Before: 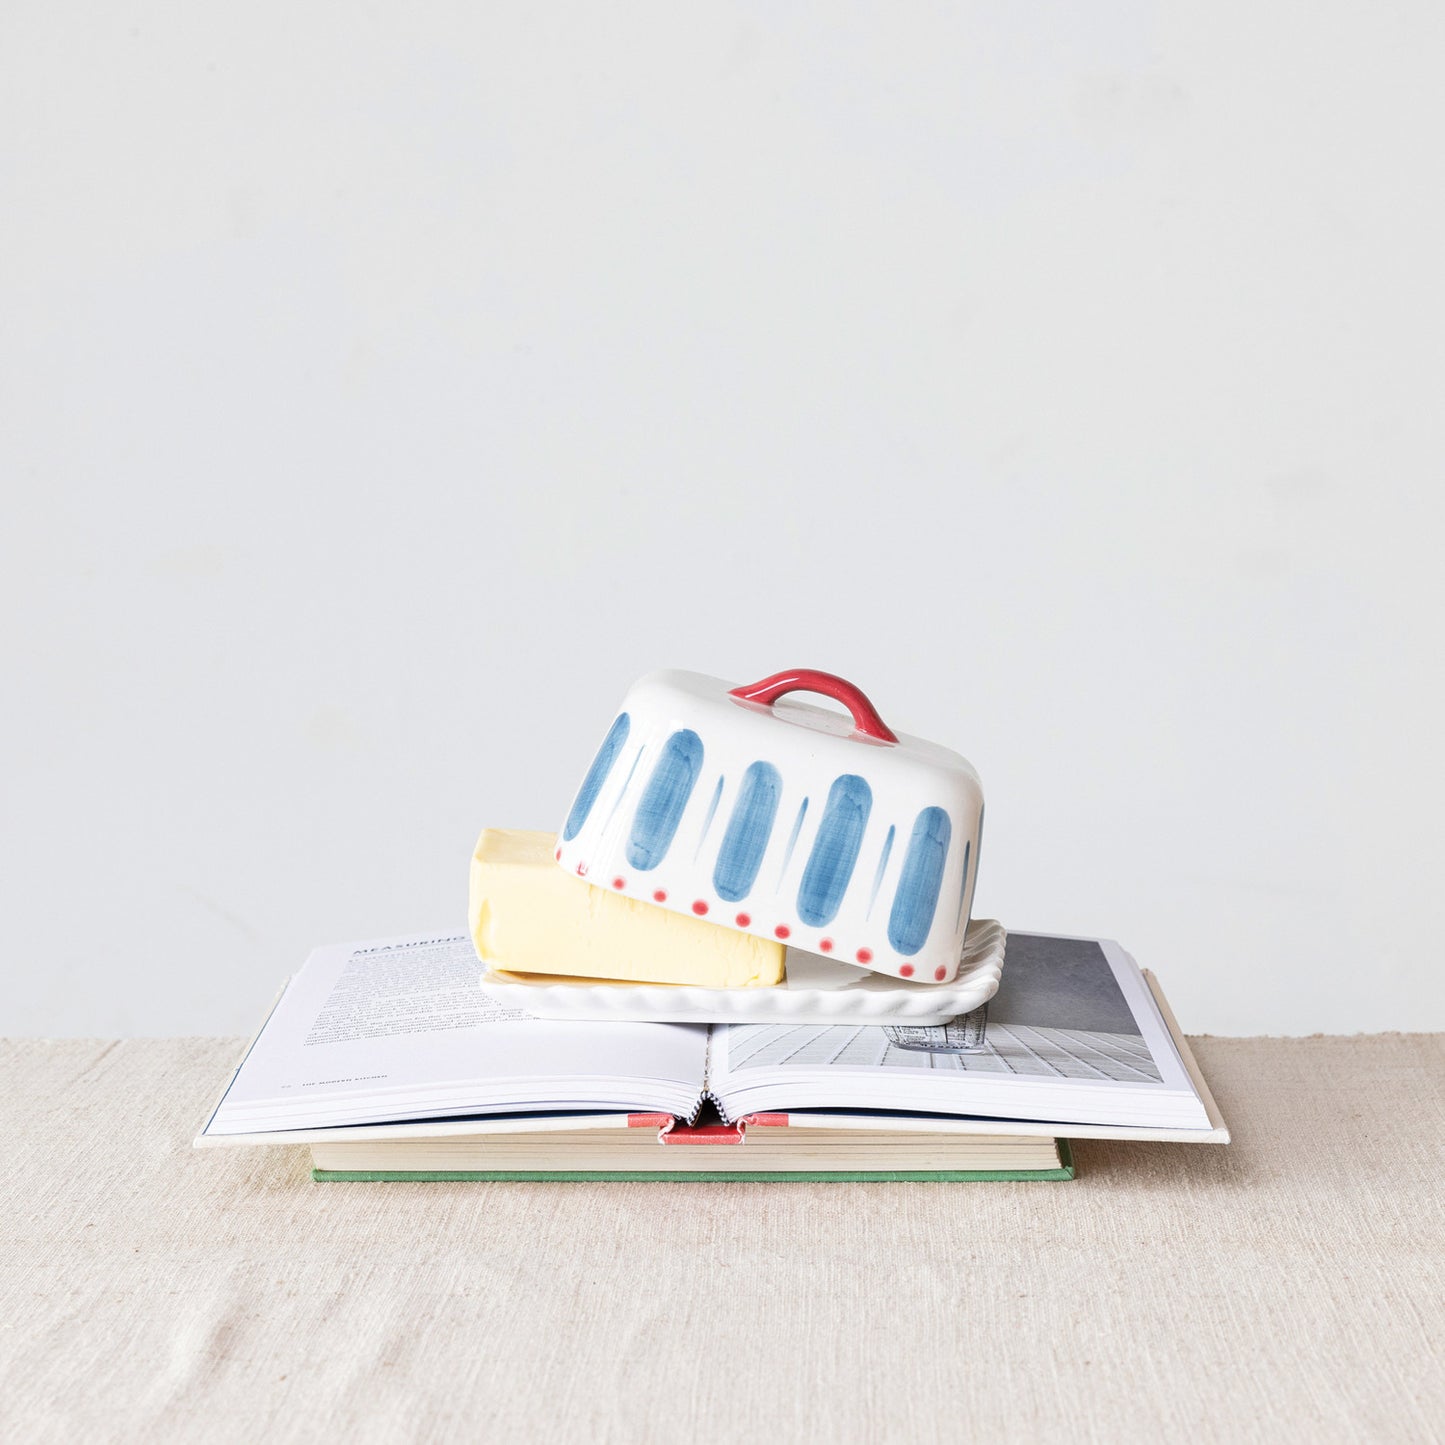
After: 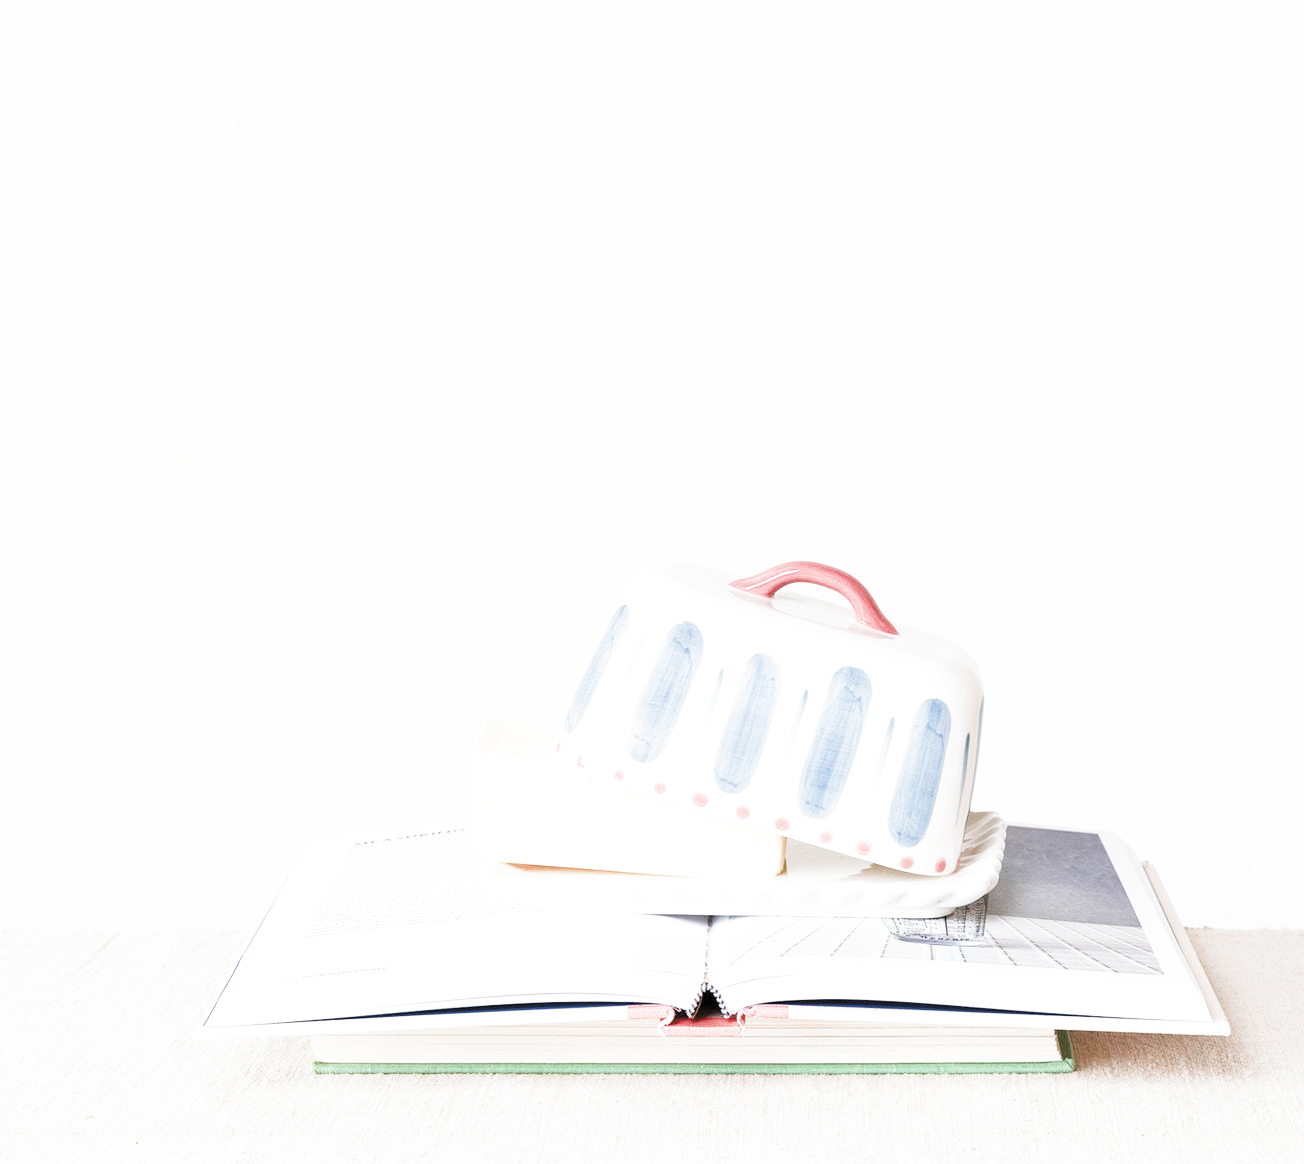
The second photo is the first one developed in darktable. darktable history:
crop: top 7.497%, right 9.724%, bottom 11.908%
filmic rgb: black relative exposure -7.96 EV, white relative exposure 3.98 EV, hardness 4.13, contrast 0.991, color science v4 (2020)
tone equalizer: edges refinement/feathering 500, mask exposure compensation -1.57 EV, preserve details no
exposure: black level correction 0, exposure 1.671 EV, compensate highlight preservation false
